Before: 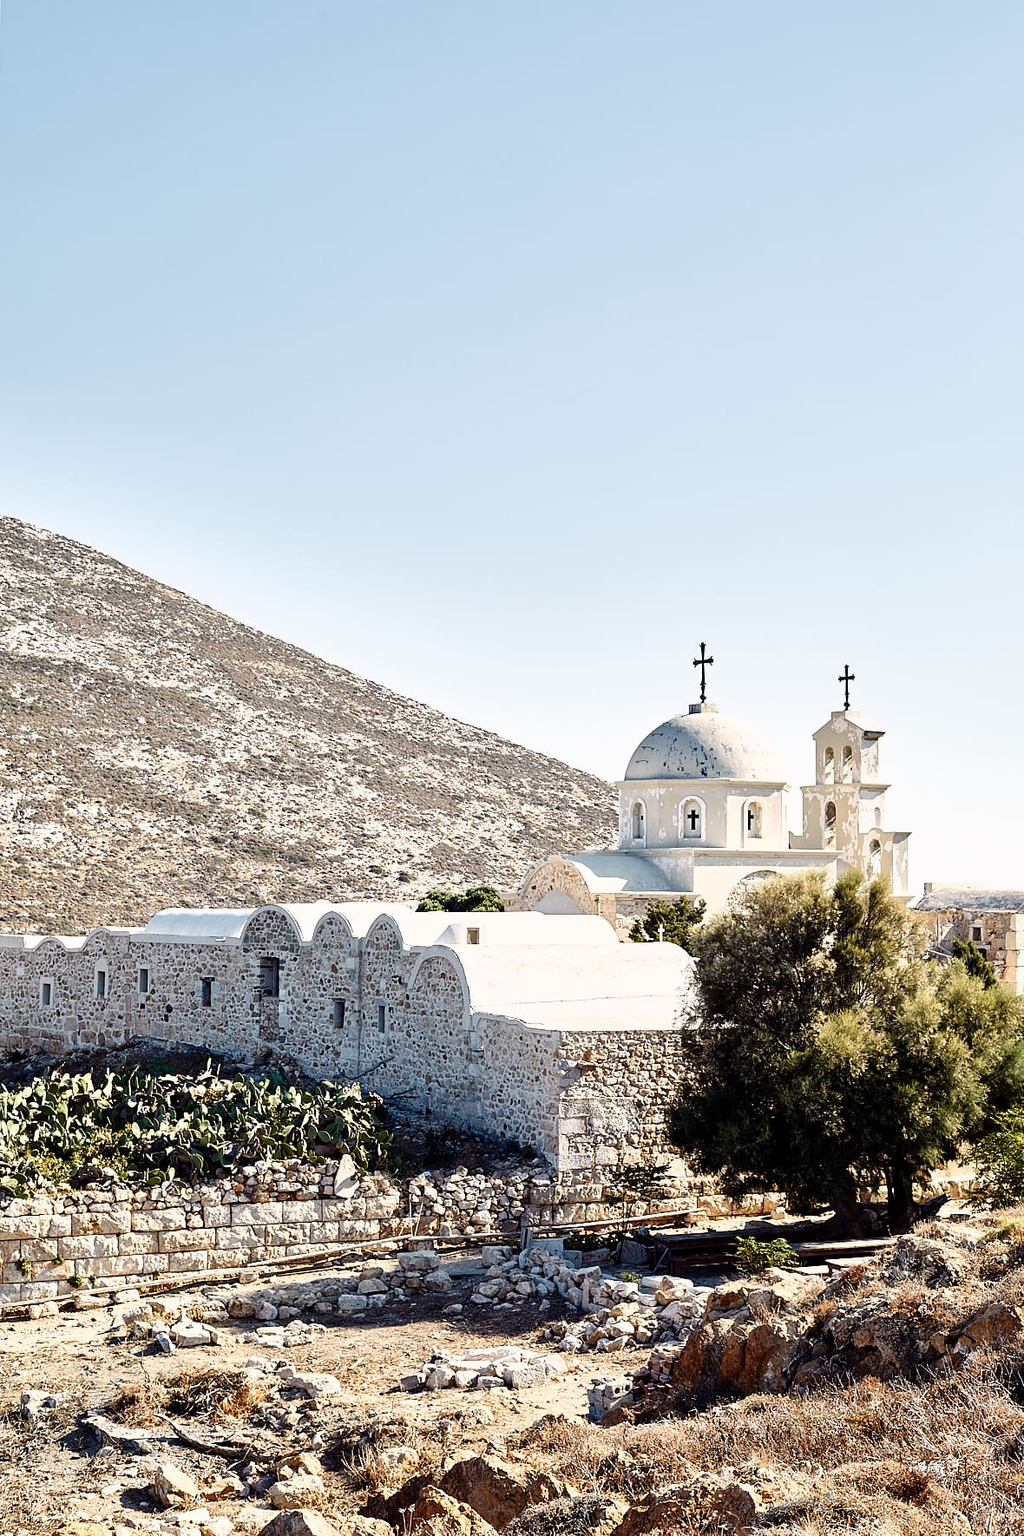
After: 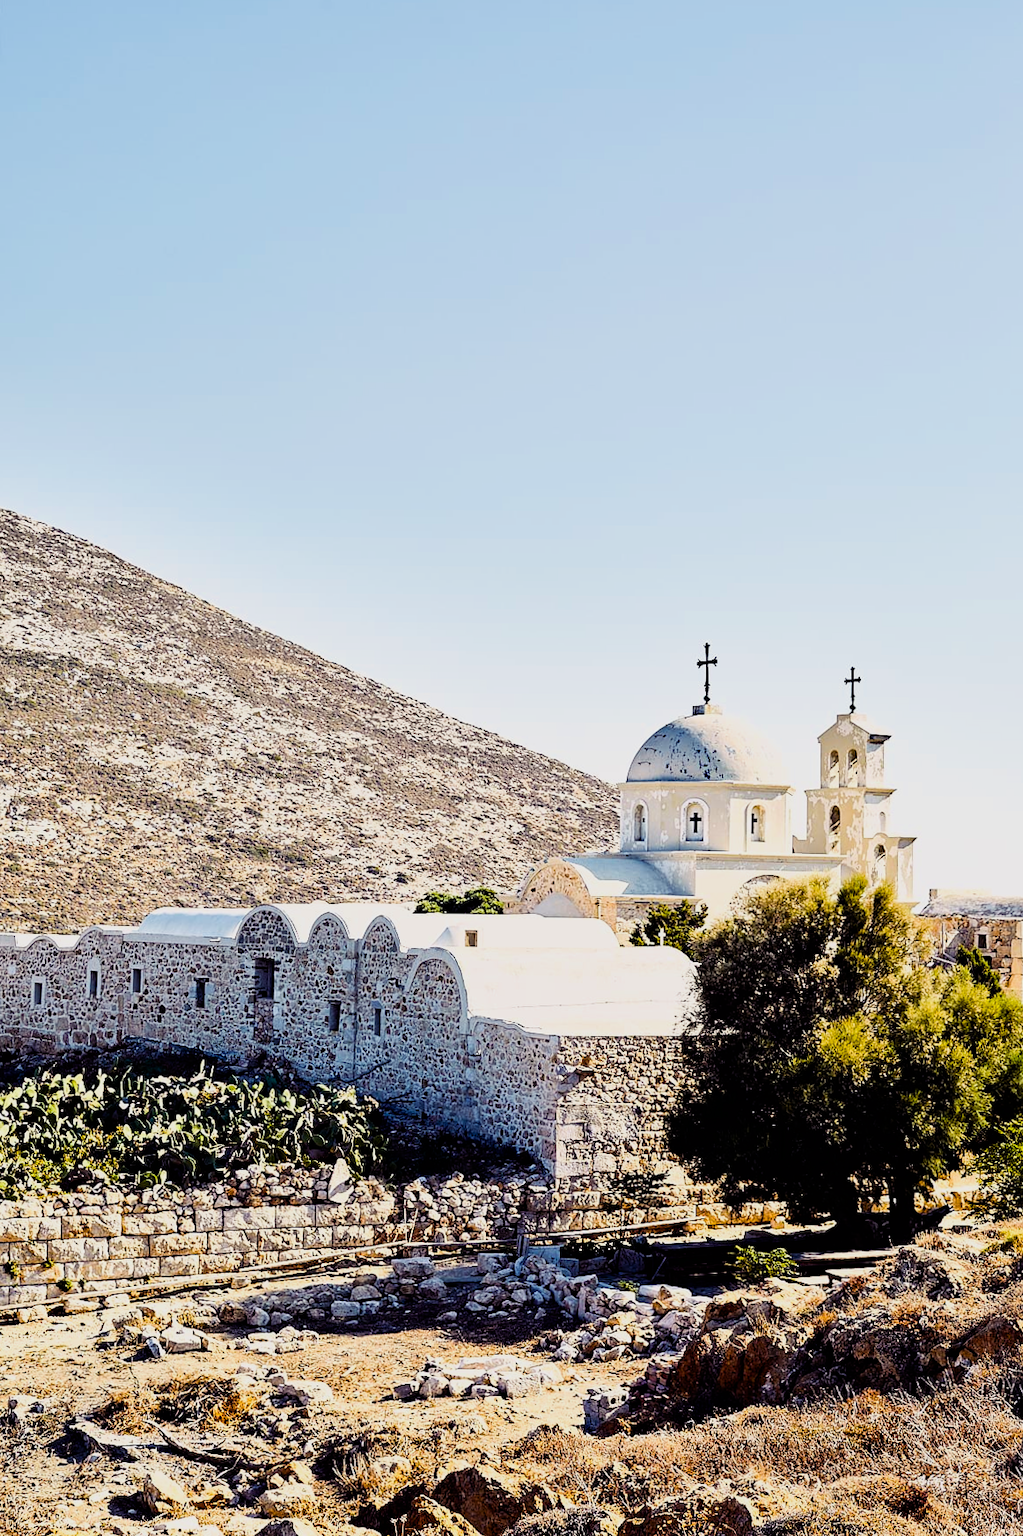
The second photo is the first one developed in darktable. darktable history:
filmic rgb: black relative exposure -7.65 EV, white relative exposure 4.56 EV, hardness 3.61, contrast 1.059
crop and rotate: angle -0.533°
color balance rgb: shadows lift › luminance -21.369%, shadows lift › chroma 8.761%, shadows lift › hue 284.7°, power › hue 171.38°, linear chroma grading › global chroma 18.88%, perceptual saturation grading › global saturation 25.378%, perceptual brilliance grading › highlights 14.31%, perceptual brilliance grading › mid-tones -6.976%, perceptual brilliance grading › shadows -27.12%, global vibrance 30.17%
